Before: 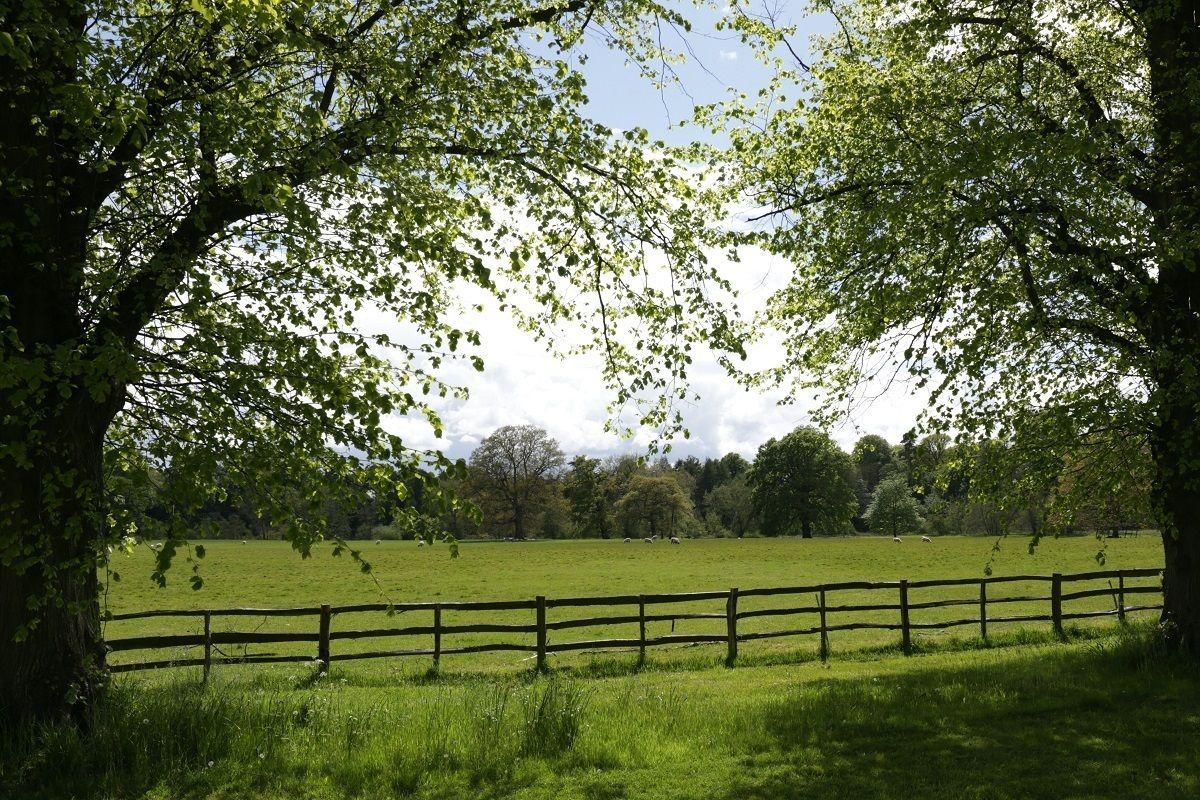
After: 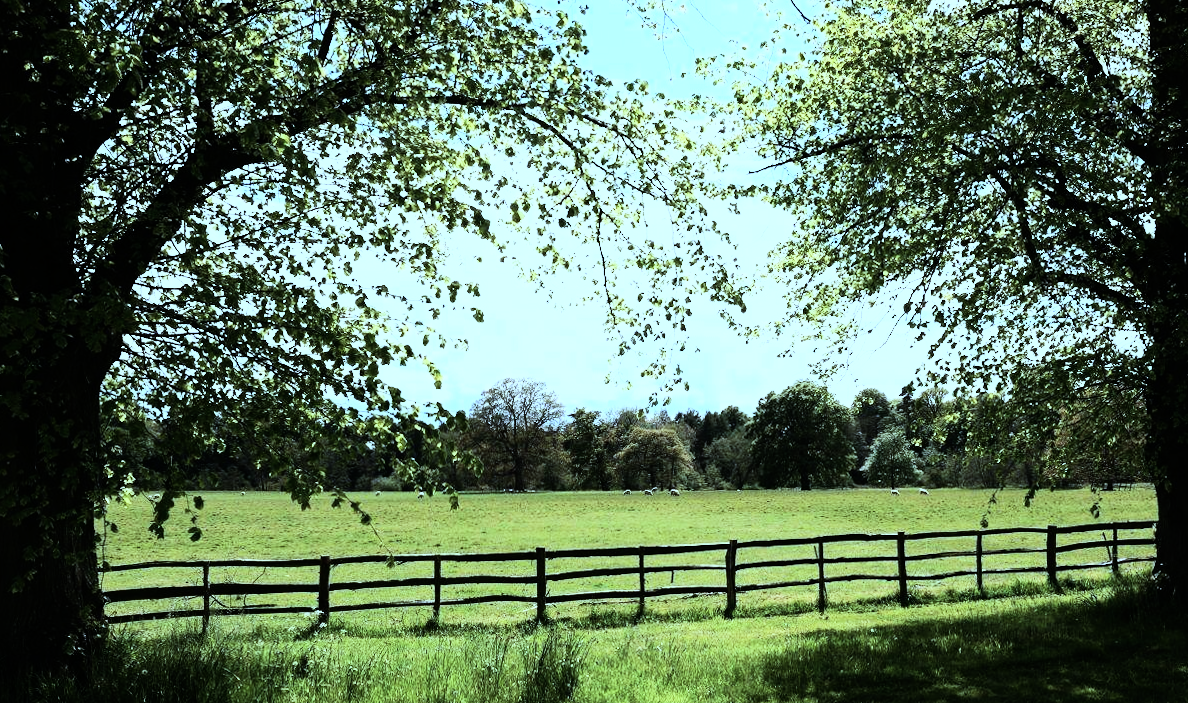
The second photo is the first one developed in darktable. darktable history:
tone curve: curves: ch0 [(0, 0) (0.405, 0.351) (1, 1)]
color correction: highlights a* -9.35, highlights b* -23.15
rotate and perspective: rotation 0.174°, lens shift (vertical) 0.013, lens shift (horizontal) 0.019, shear 0.001, automatic cropping original format, crop left 0.007, crop right 0.991, crop top 0.016, crop bottom 0.997
rgb curve: curves: ch0 [(0, 0) (0.21, 0.15) (0.24, 0.21) (0.5, 0.75) (0.75, 0.96) (0.89, 0.99) (1, 1)]; ch1 [(0, 0.02) (0.21, 0.13) (0.25, 0.2) (0.5, 0.67) (0.75, 0.9) (0.89, 0.97) (1, 1)]; ch2 [(0, 0.02) (0.21, 0.13) (0.25, 0.2) (0.5, 0.67) (0.75, 0.9) (0.89, 0.97) (1, 1)], compensate middle gray true
crop and rotate: top 5.609%, bottom 5.609%
exposure: compensate highlight preservation false
